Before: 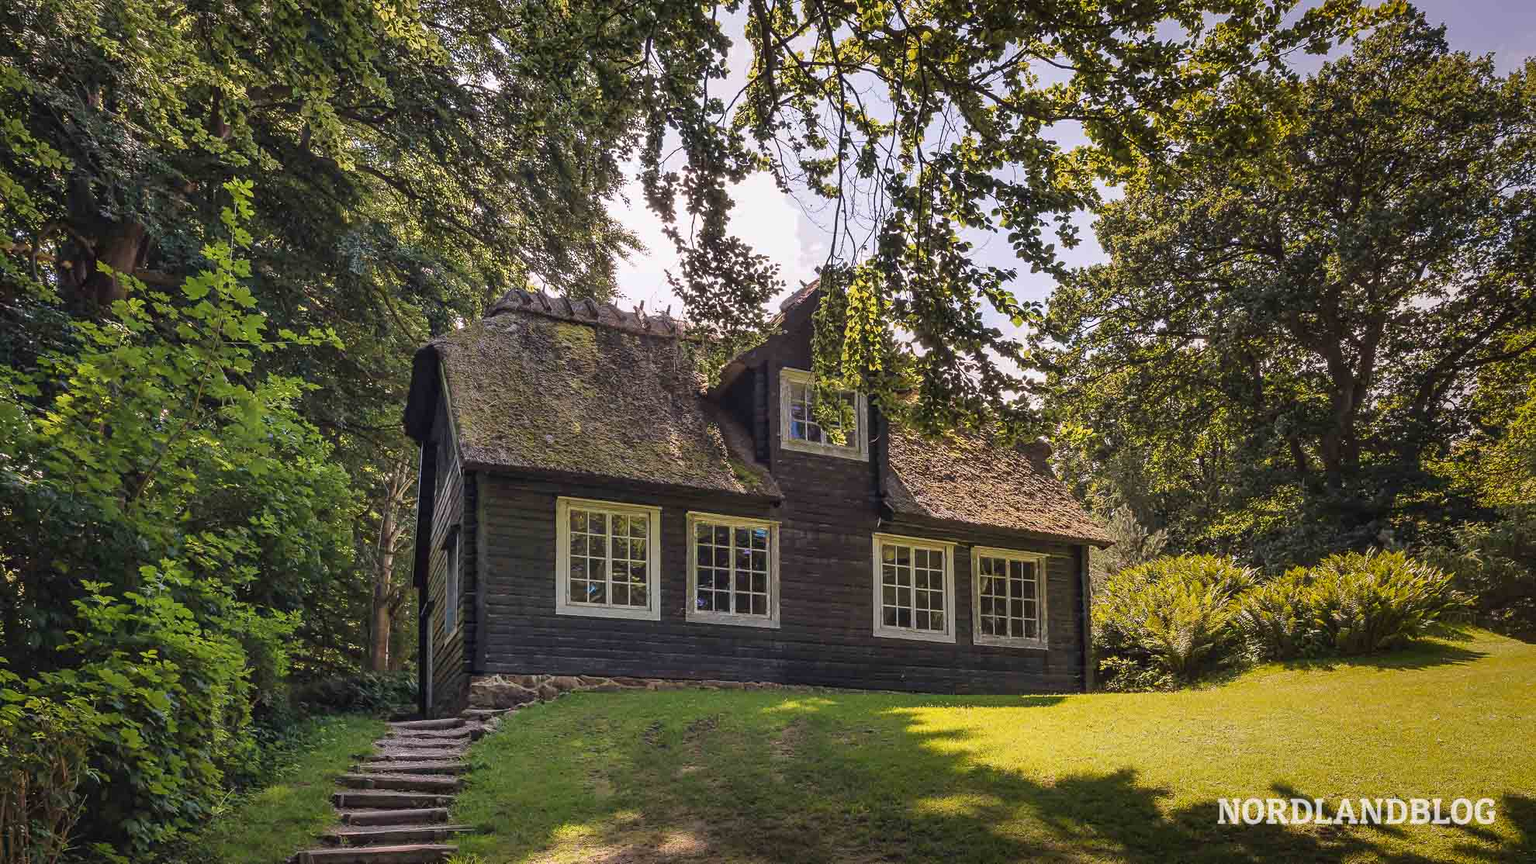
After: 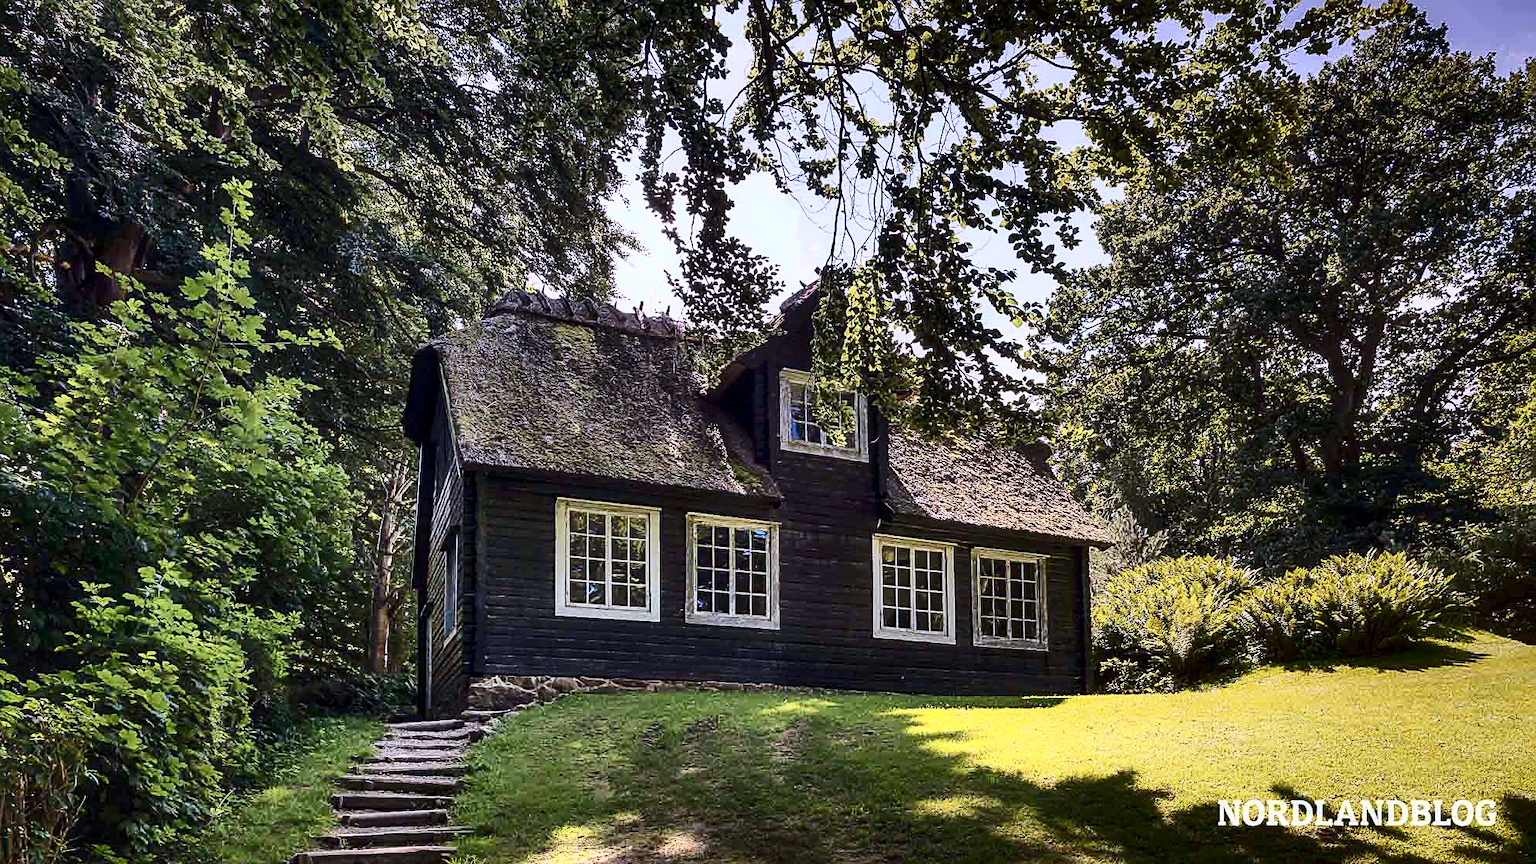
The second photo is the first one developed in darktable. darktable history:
sharpen: on, module defaults
graduated density: hue 238.83°, saturation 50%
crop and rotate: left 0.126%
white balance: red 0.967, blue 1.049
shadows and highlights: soften with gaussian
haze removal: compatibility mode true, adaptive false
contrast brightness saturation: contrast 0.39, brightness 0.1
contrast equalizer: y [[0.579, 0.58, 0.505, 0.5, 0.5, 0.5], [0.5 ×6], [0.5 ×6], [0 ×6], [0 ×6]]
